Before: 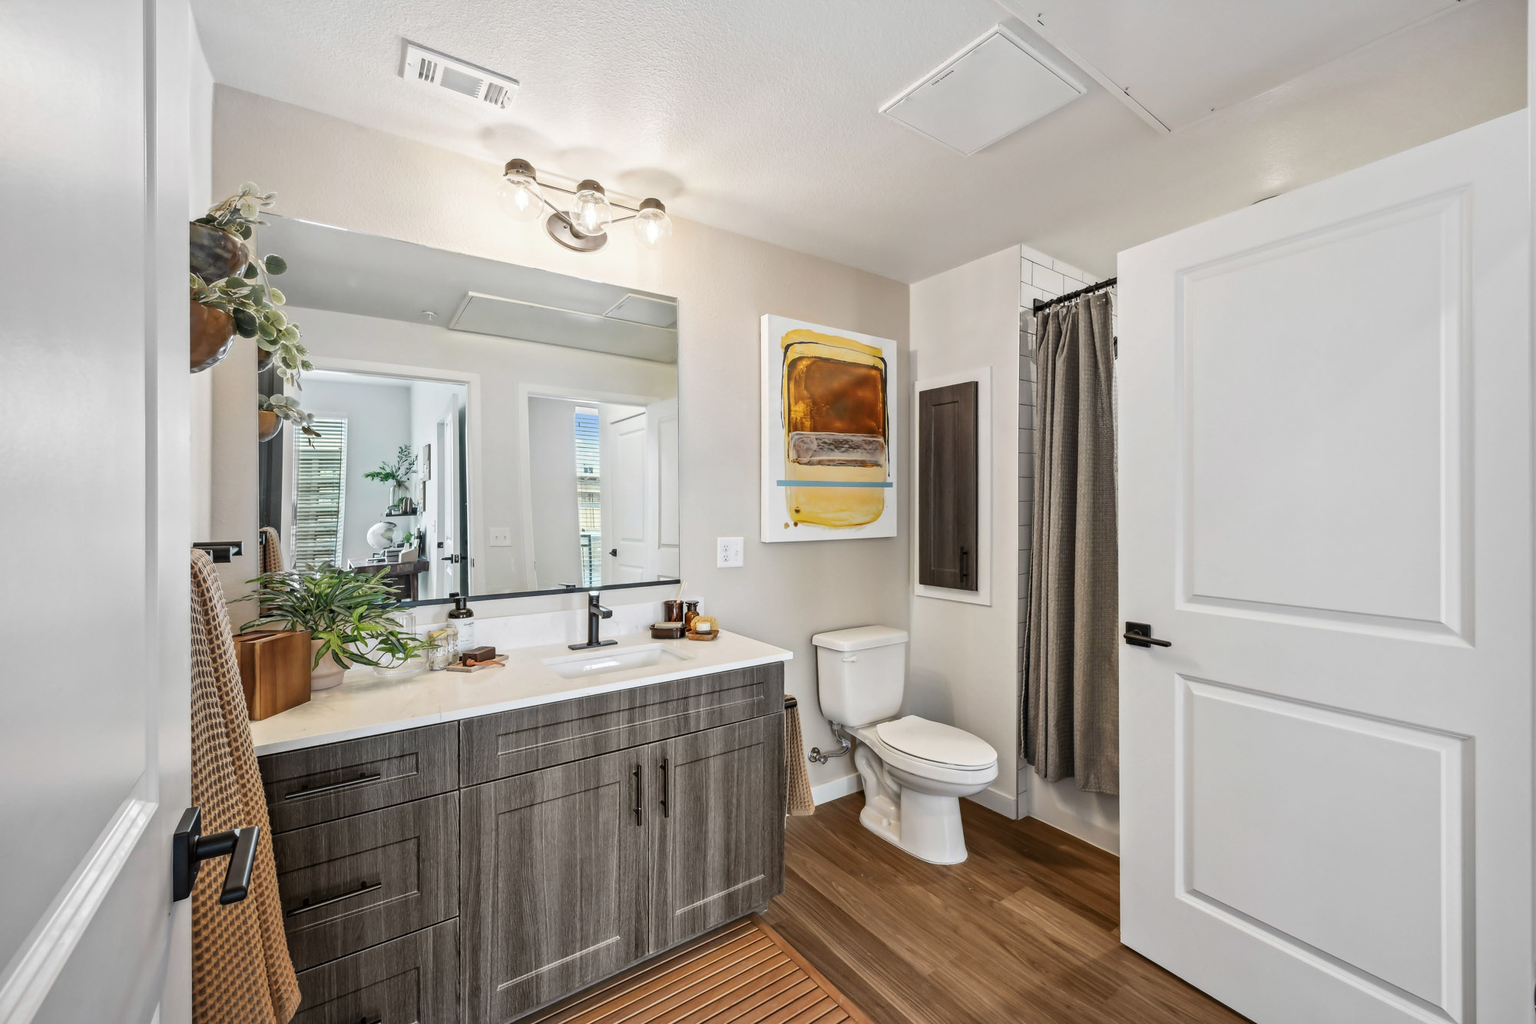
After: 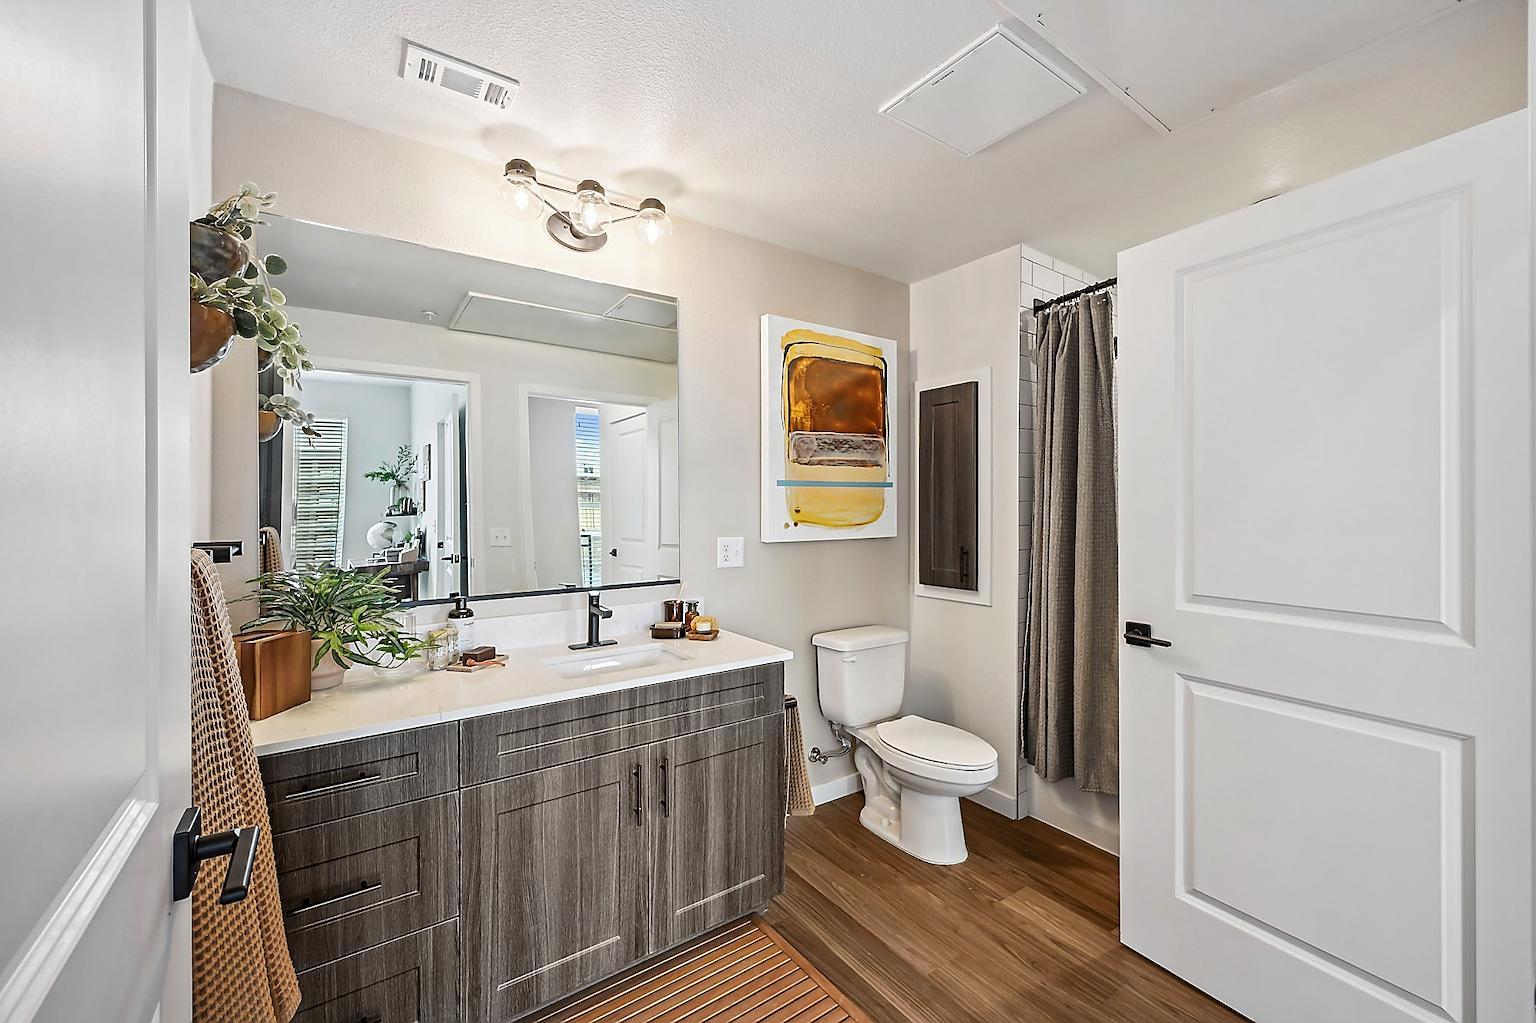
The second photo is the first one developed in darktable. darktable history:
sharpen: radius 1.425, amount 1.256, threshold 0.717
contrast brightness saturation: contrast 0.037, saturation 0.071
